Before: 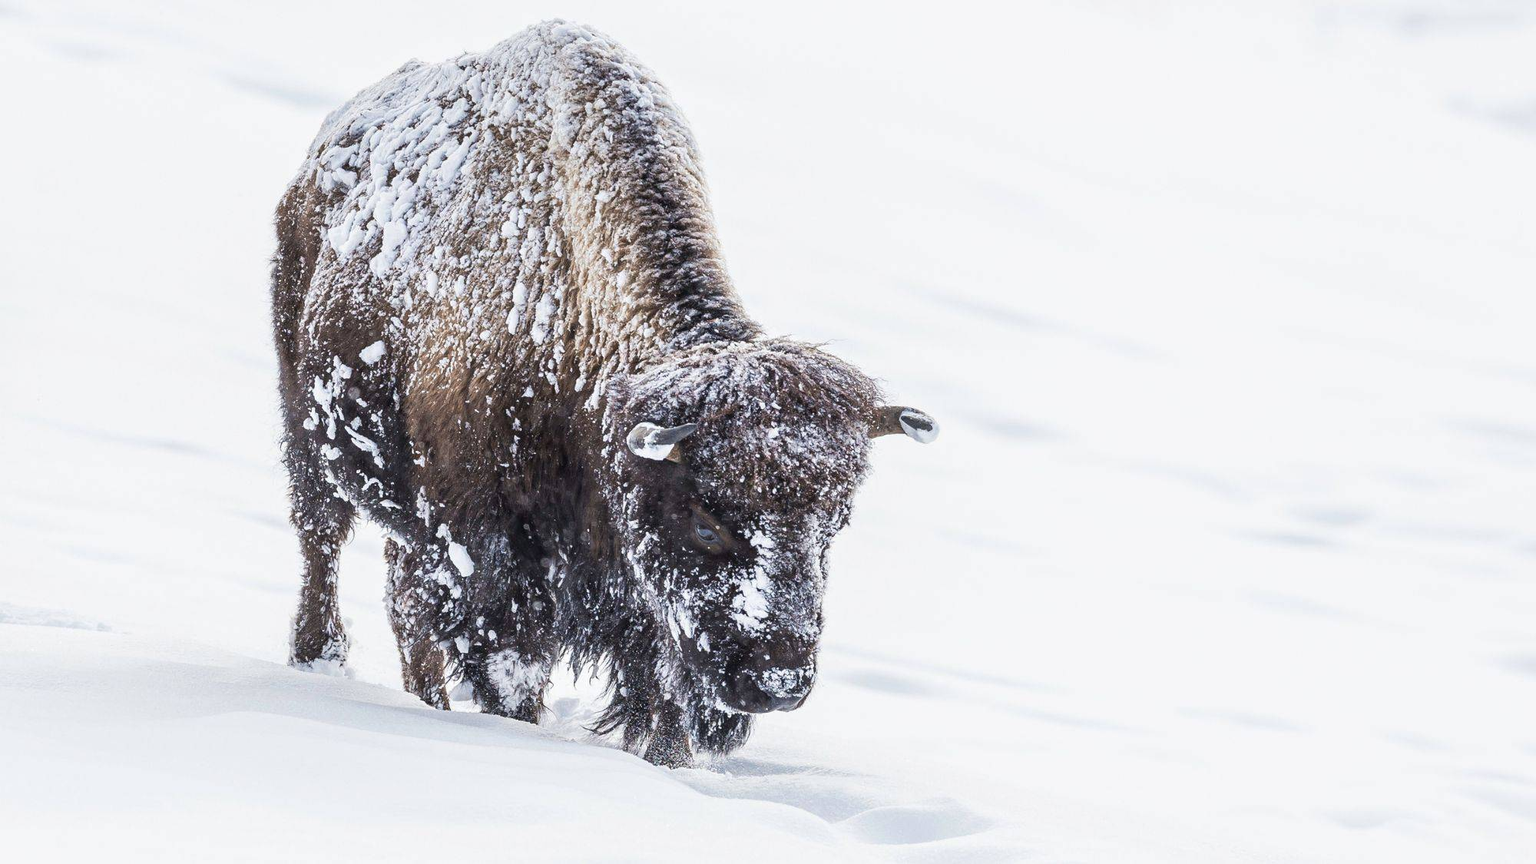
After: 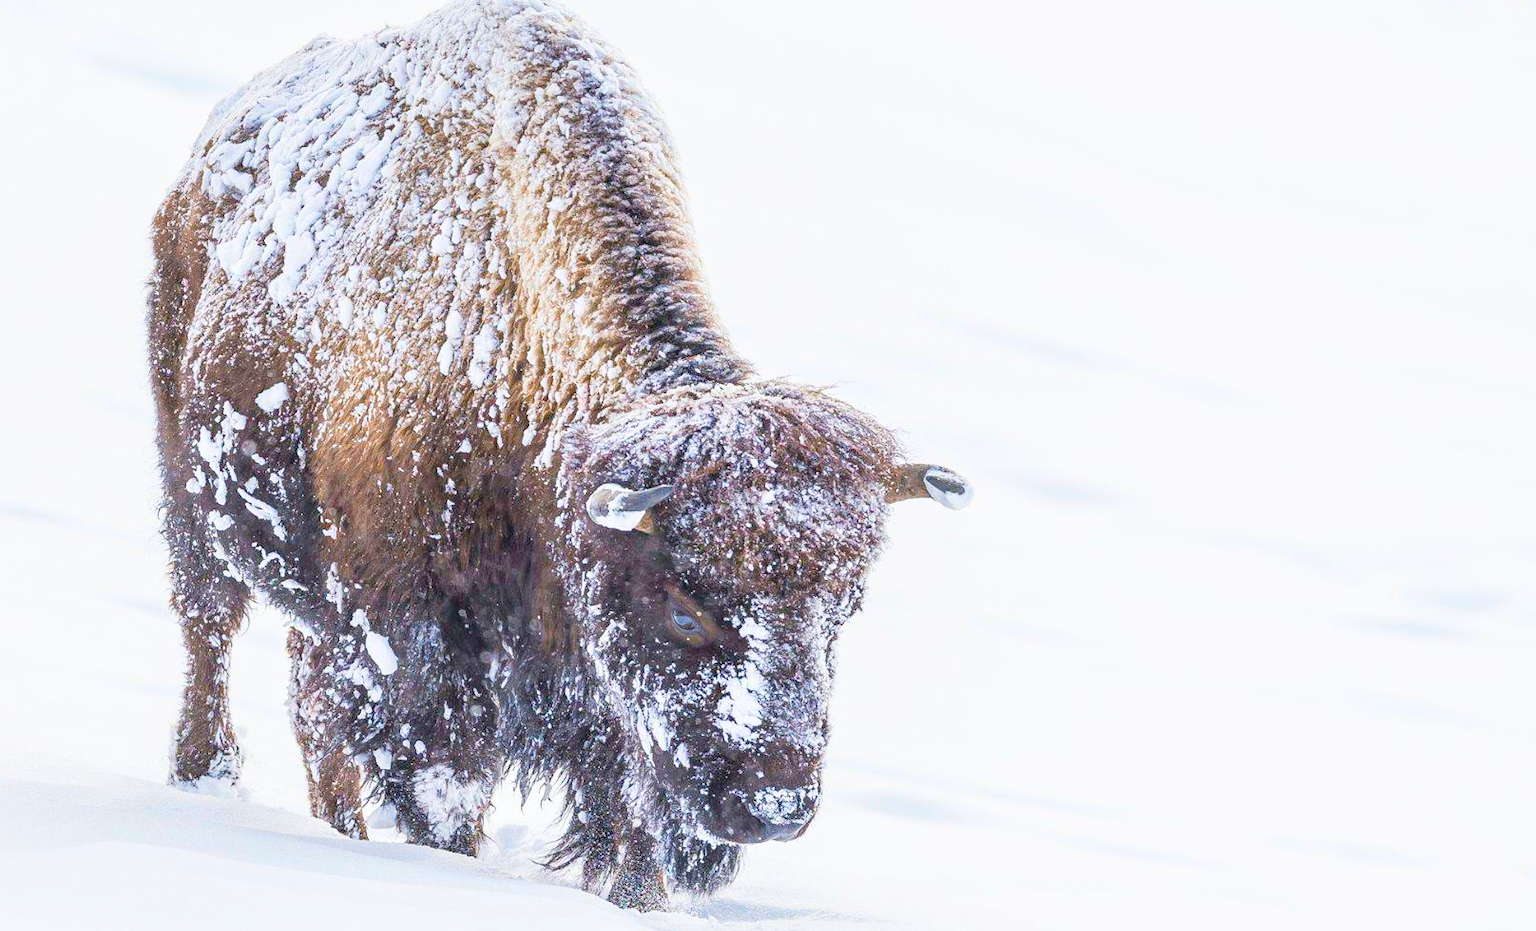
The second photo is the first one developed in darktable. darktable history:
crop: left 9.967%, top 3.658%, right 9.228%, bottom 9.174%
contrast brightness saturation: contrast 0.098, brightness 0.294, saturation 0.135
color balance rgb: shadows lift › chroma 0.694%, shadows lift › hue 113.47°, linear chroma grading › shadows 19.104%, linear chroma grading › highlights 3.642%, linear chroma grading › mid-tones 10.521%, perceptual saturation grading › global saturation 20%, perceptual saturation grading › highlights -25.303%, perceptual saturation grading › shadows 50.535%, global vibrance 20%
